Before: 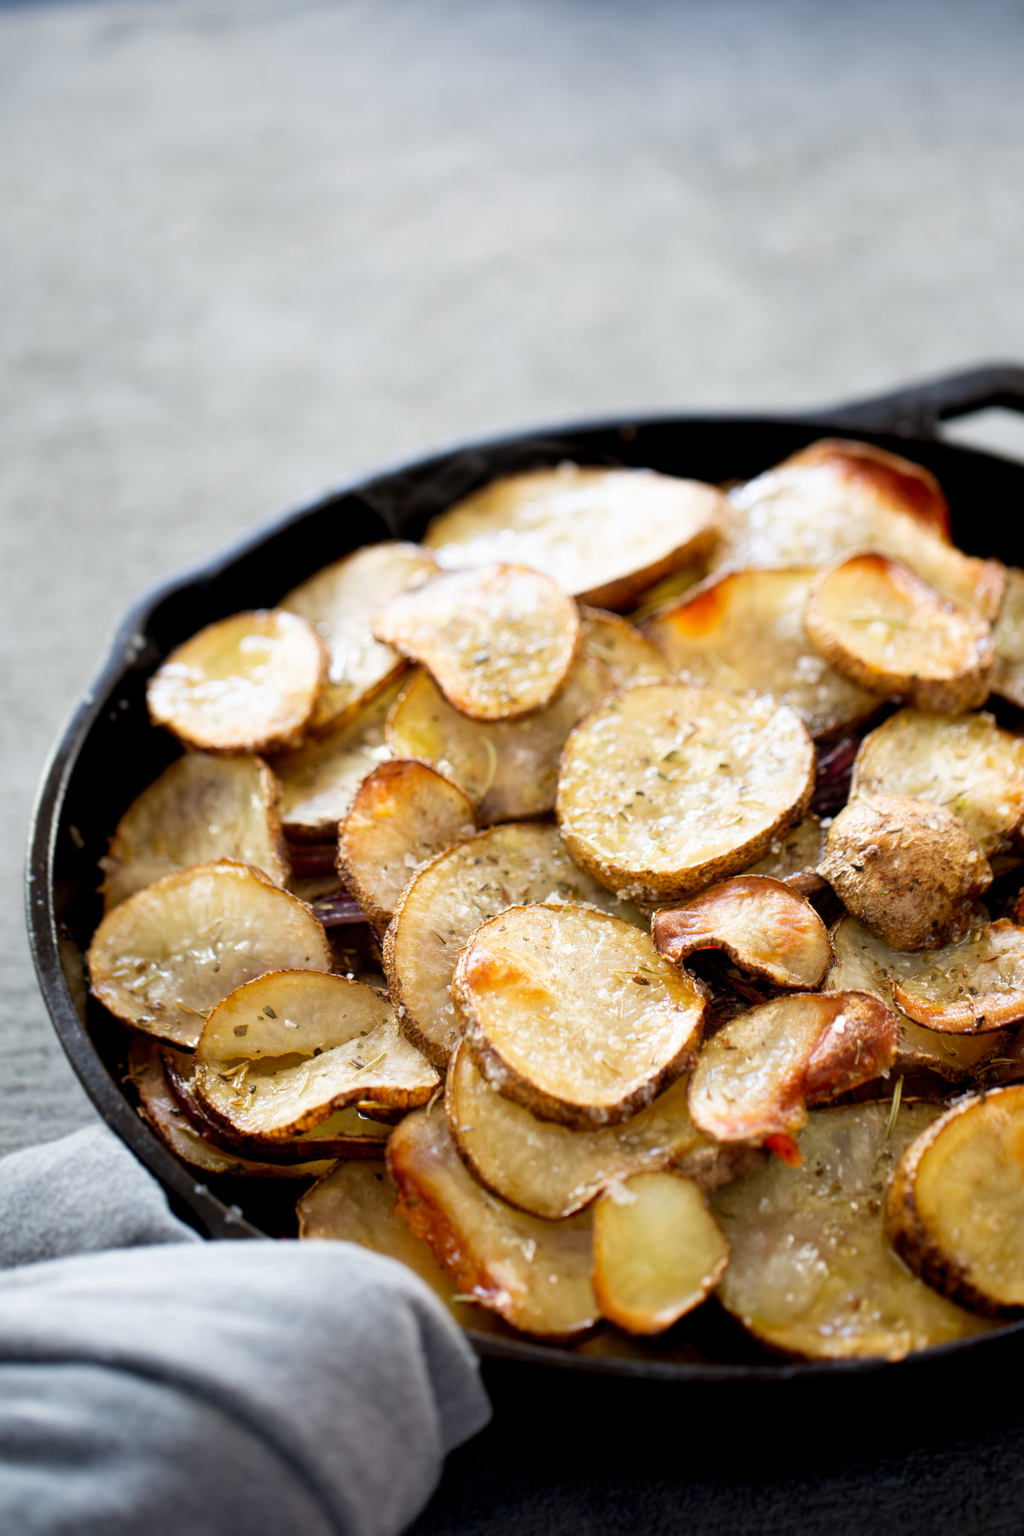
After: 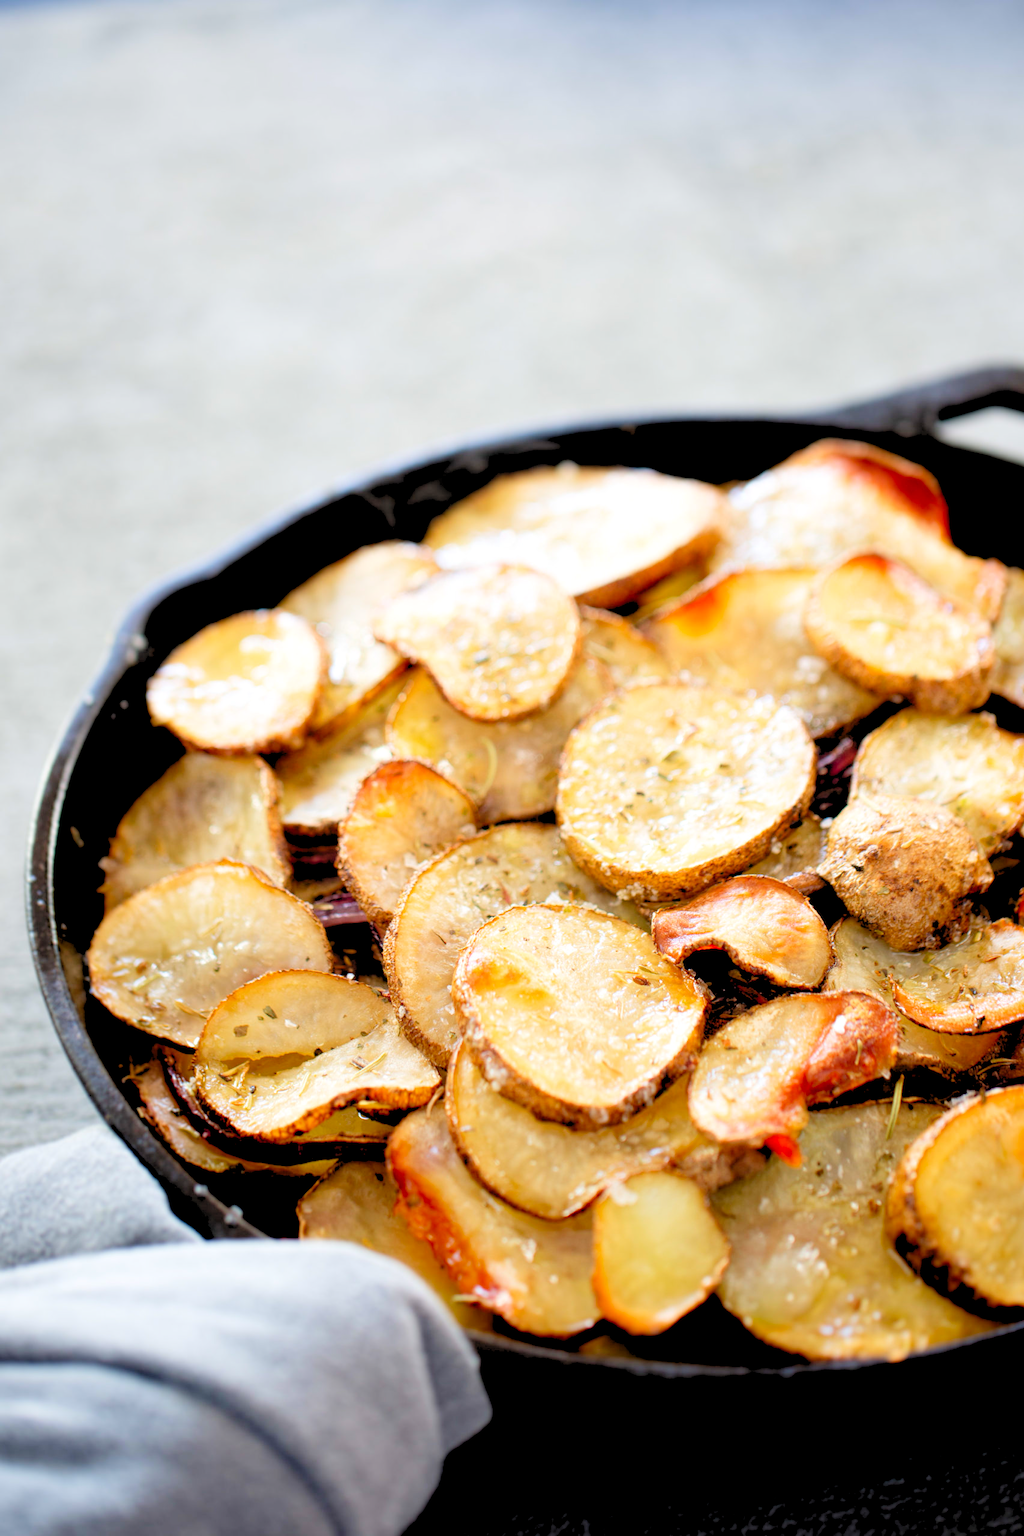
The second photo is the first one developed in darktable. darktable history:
levels: levels [0.072, 0.414, 0.976]
color calibration: illuminant same as pipeline (D50), adaptation none (bypass), x 0.333, y 0.333, temperature 5014.16 K
